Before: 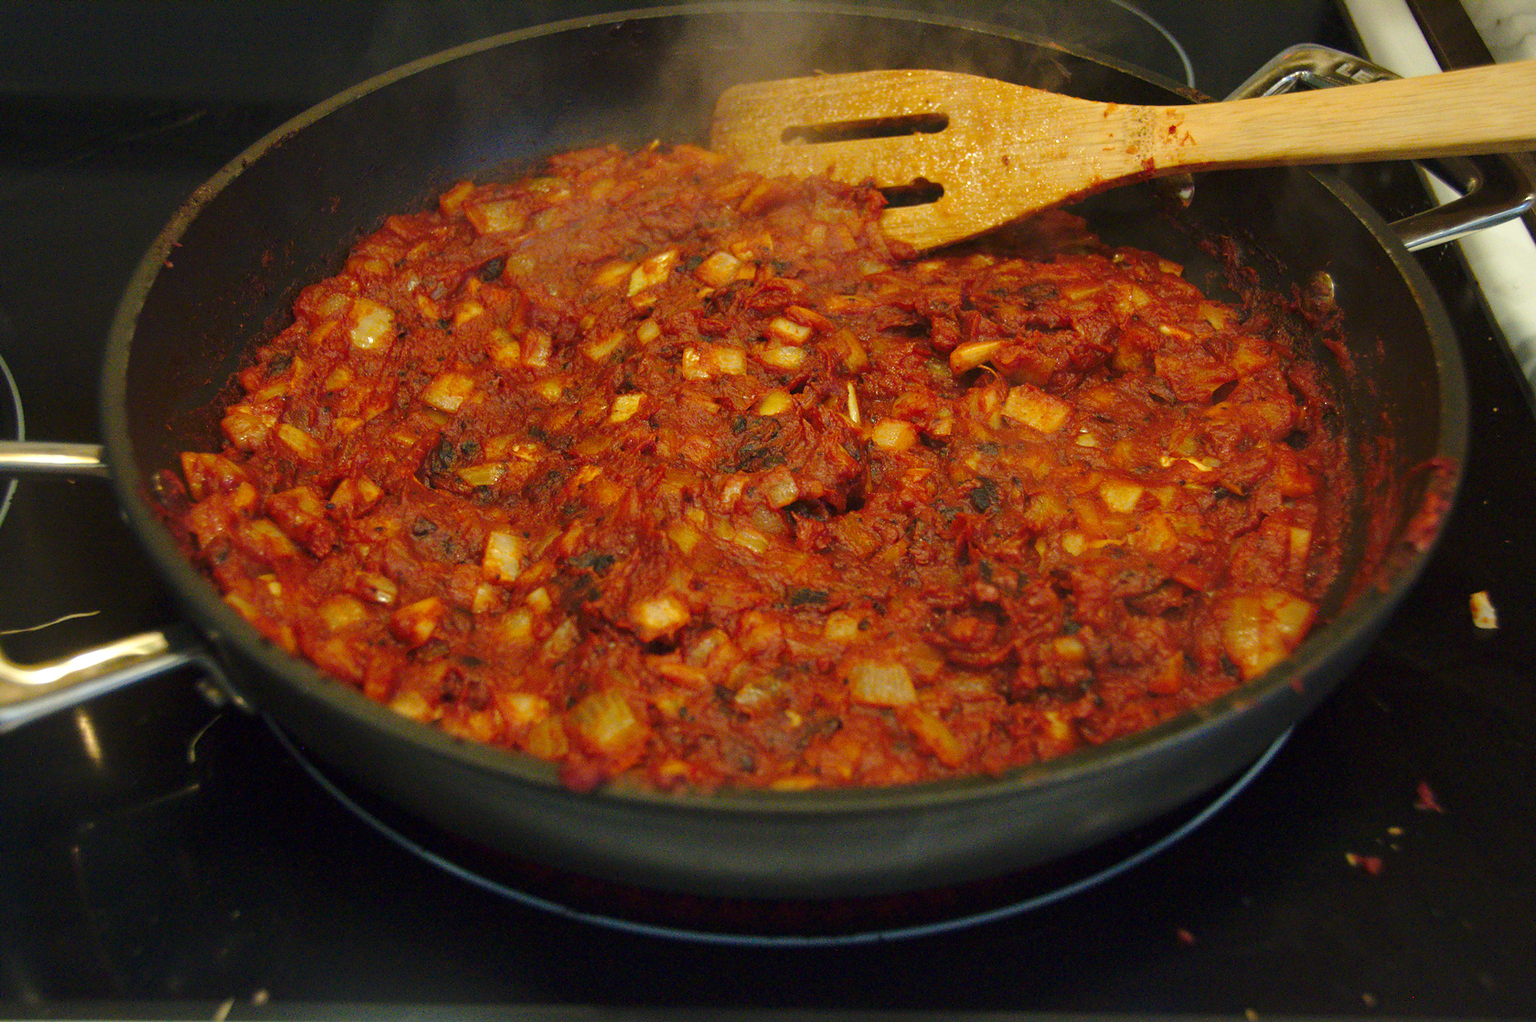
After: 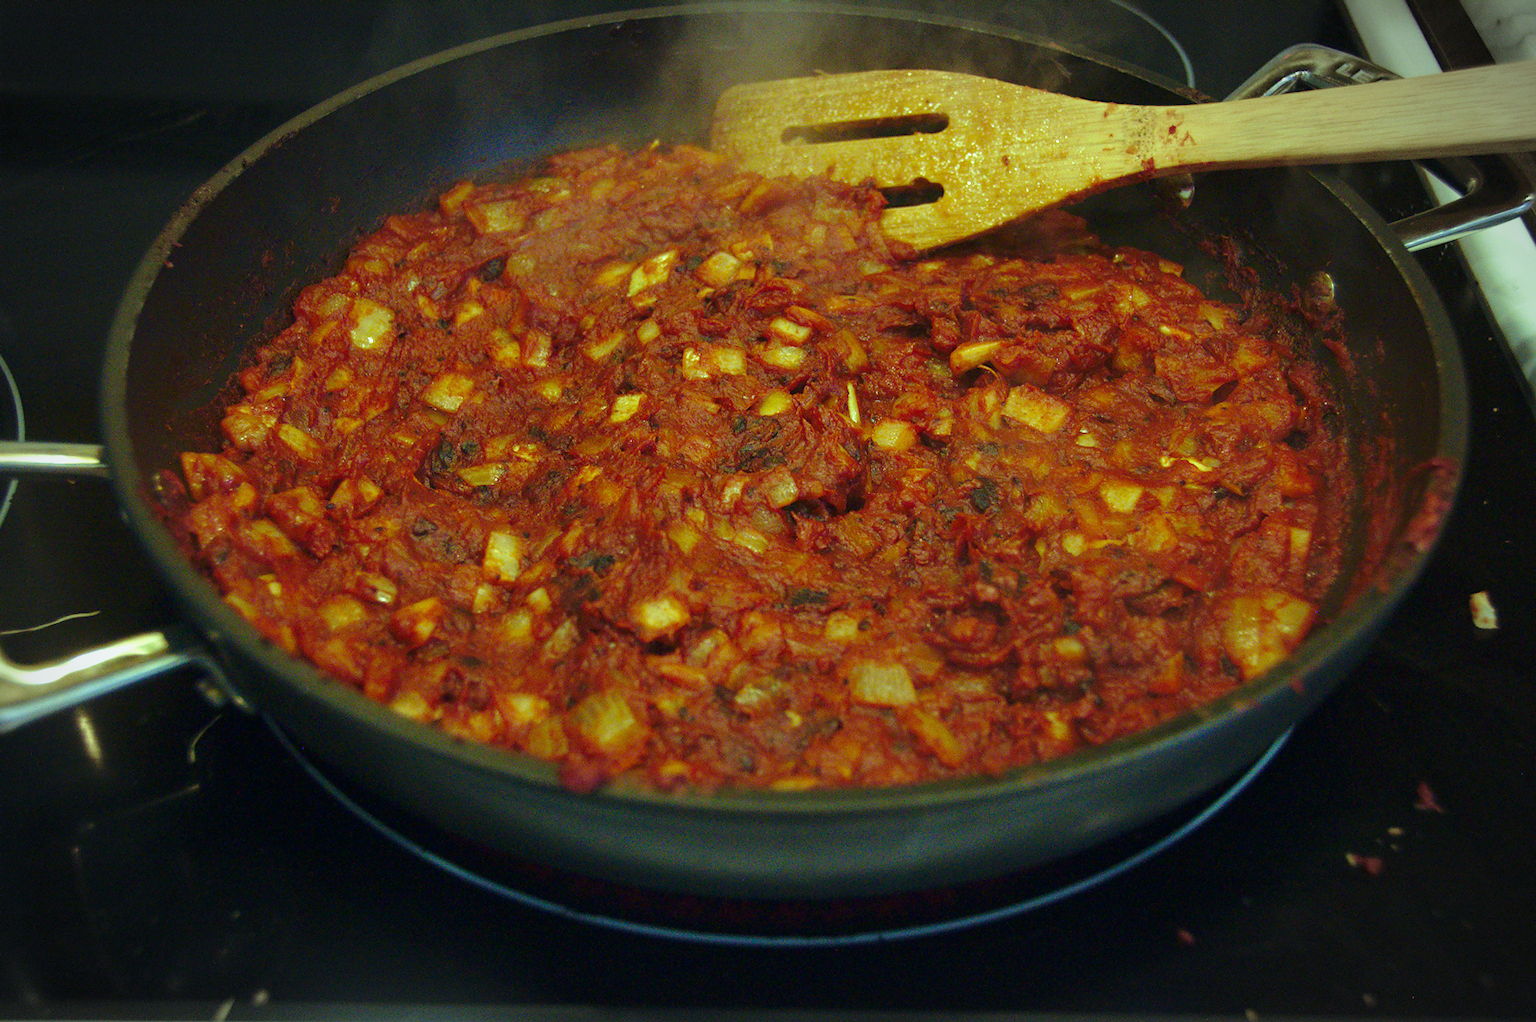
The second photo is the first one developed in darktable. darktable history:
vignetting: automatic ratio true
base curve: preserve colors none
velvia: strength 45%
color balance: mode lift, gamma, gain (sRGB), lift [0.997, 0.979, 1.021, 1.011], gamma [1, 1.084, 0.916, 0.998], gain [1, 0.87, 1.13, 1.101], contrast 4.55%, contrast fulcrum 38.24%, output saturation 104.09%
